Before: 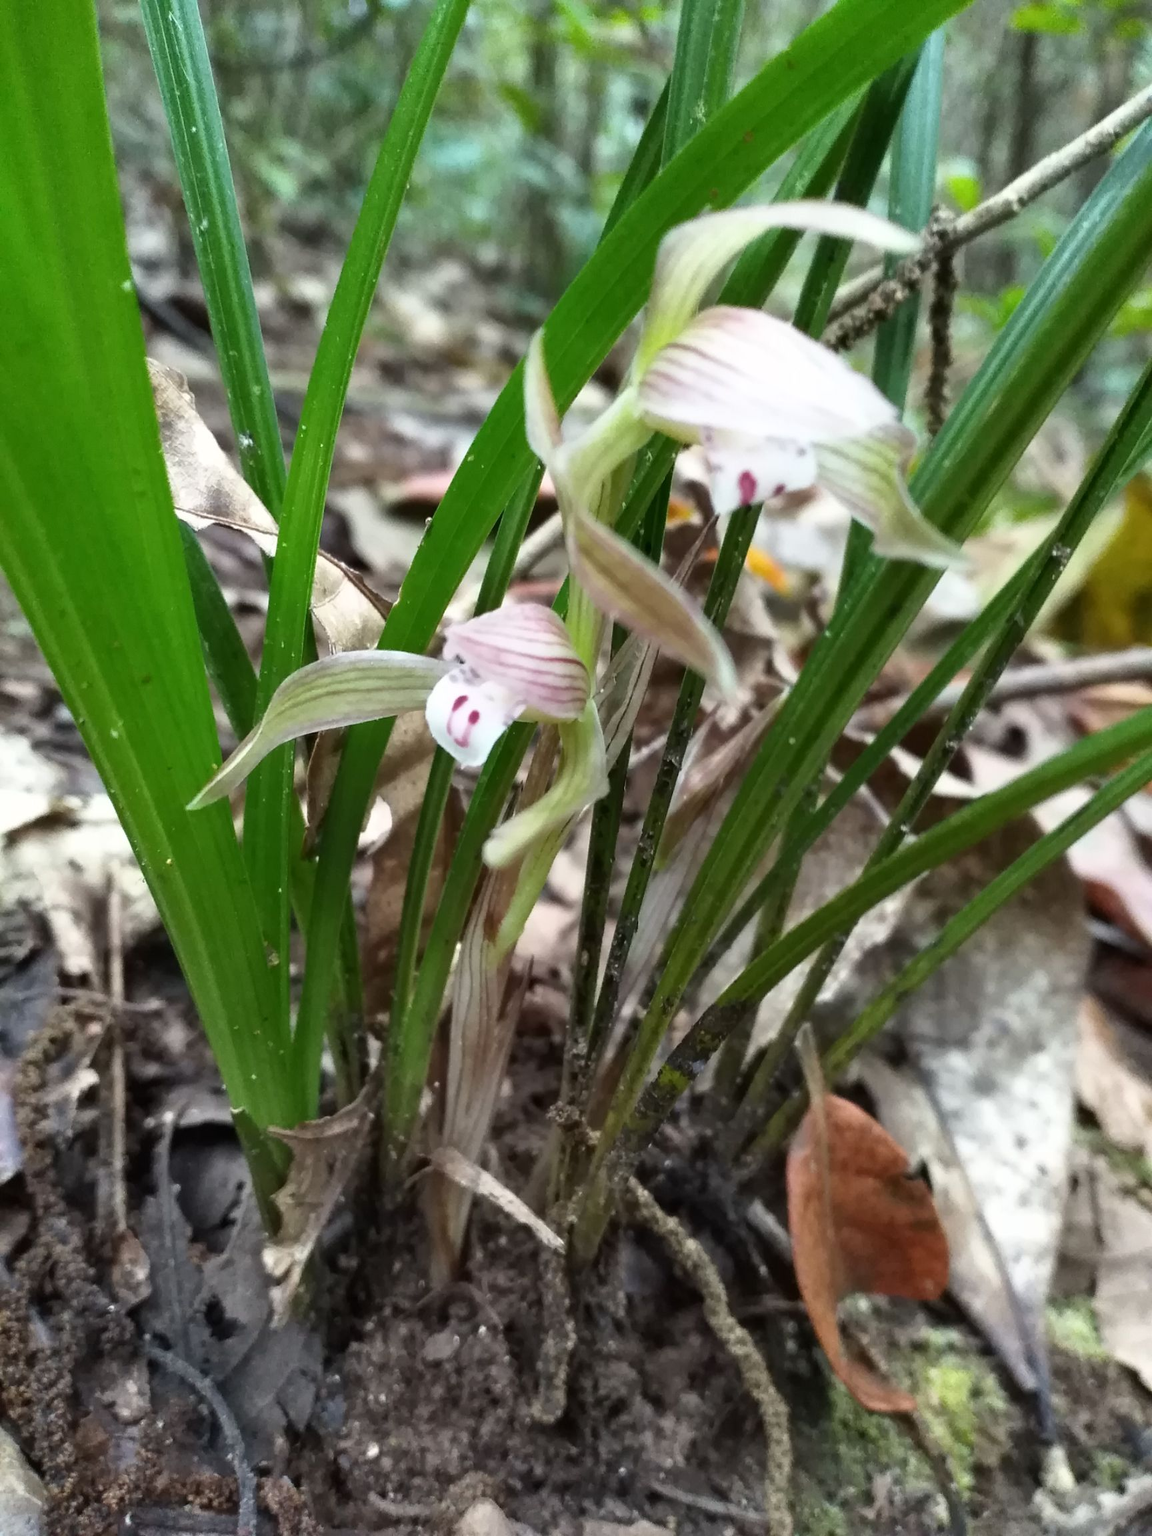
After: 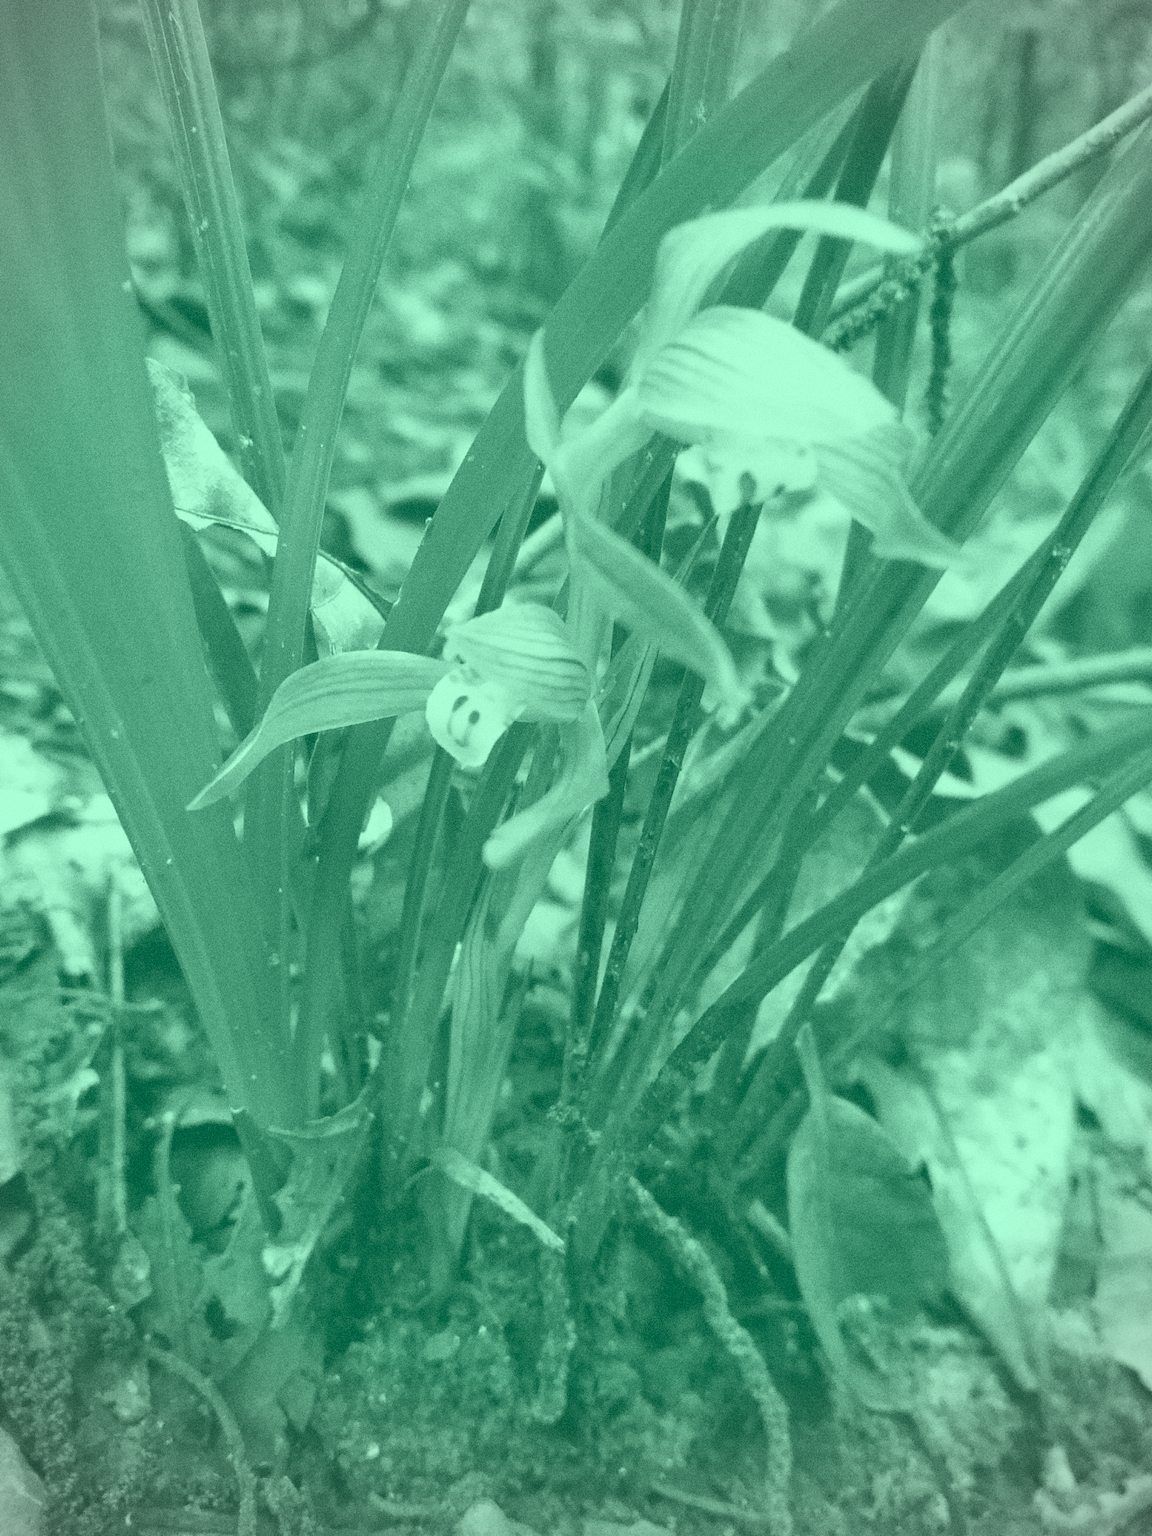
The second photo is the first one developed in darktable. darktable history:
exposure: exposure 0.6 EV, compensate highlight preservation false
color balance rgb: perceptual saturation grading › global saturation 20%, global vibrance 20%
colorize: hue 147.6°, saturation 65%, lightness 21.64%
color calibration: illuminant Planckian (black body), x 0.368, y 0.361, temperature 4275.92 K
vignetting: fall-off radius 45%, brightness -0.33
grain: coarseness 0.09 ISO, strength 40%
contrast brightness saturation: contrast 0.06, brightness -0.01, saturation -0.23
